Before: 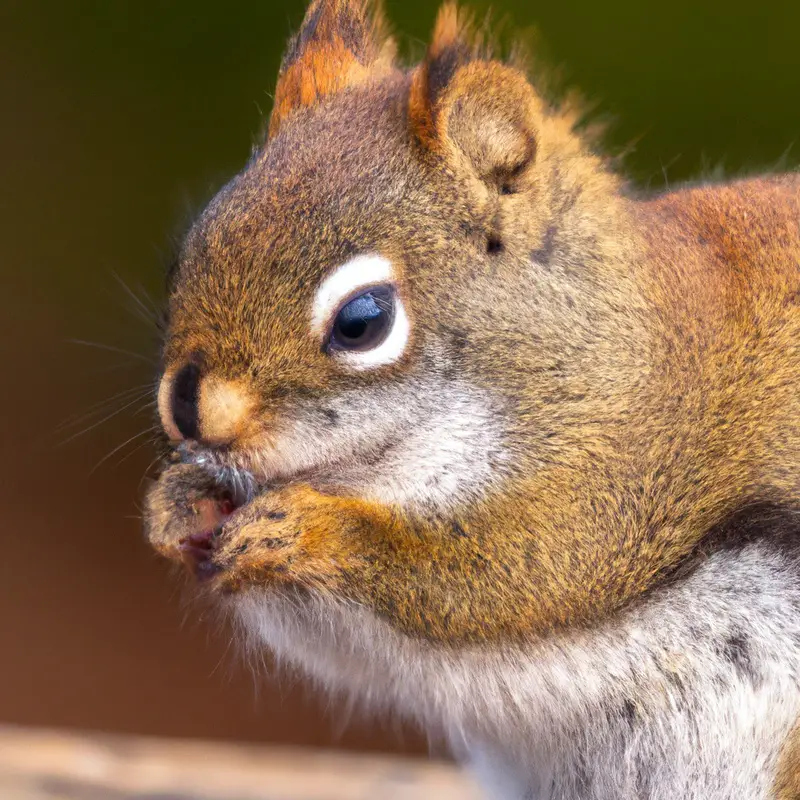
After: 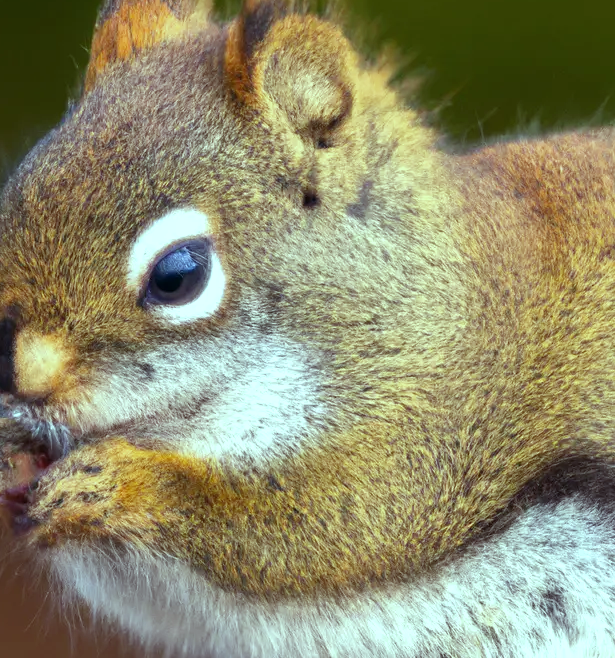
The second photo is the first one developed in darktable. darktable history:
crop: left 23.095%, top 5.827%, bottom 11.854%
color balance: mode lift, gamma, gain (sRGB), lift [0.997, 0.979, 1.021, 1.011], gamma [1, 1.084, 0.916, 0.998], gain [1, 0.87, 1.13, 1.101], contrast 4.55%, contrast fulcrum 38.24%, output saturation 104.09%
